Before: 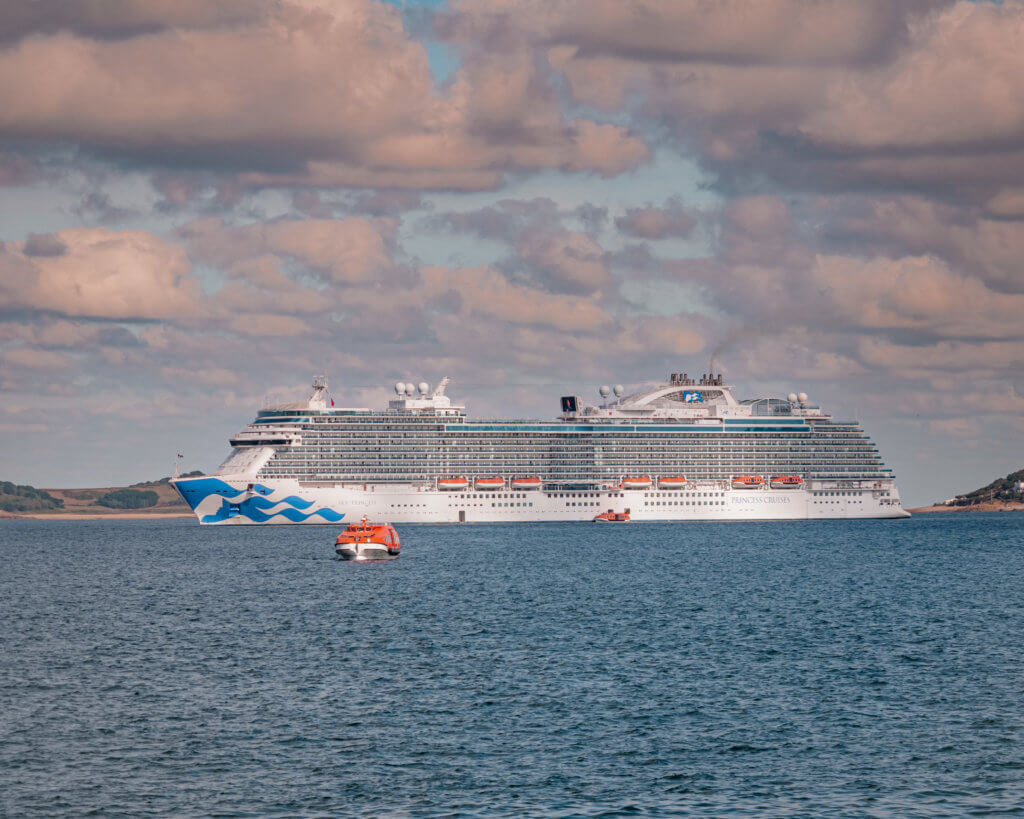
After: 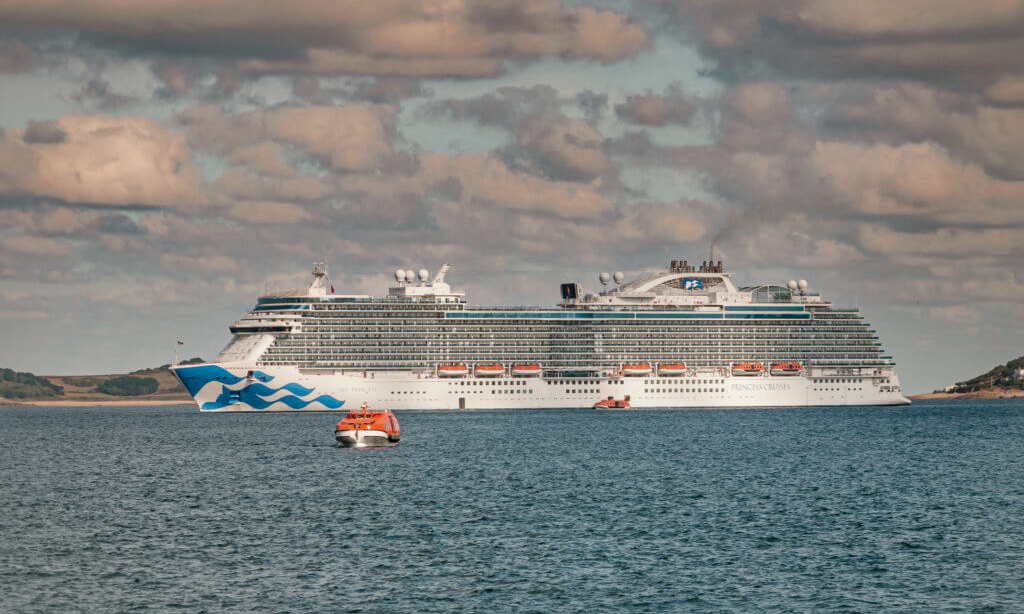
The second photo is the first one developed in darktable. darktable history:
shadows and highlights: radius 100.41, shadows 50.55, highlights -64.36, highlights color adjustment 49.82%, soften with gaussian
local contrast: mode bilateral grid, contrast 20, coarseness 50, detail 141%, midtone range 0.2
color balance: mode lift, gamma, gain (sRGB), lift [1.04, 1, 1, 0.97], gamma [1.01, 1, 1, 0.97], gain [0.96, 1, 1, 0.97]
crop: top 13.819%, bottom 11.169%
